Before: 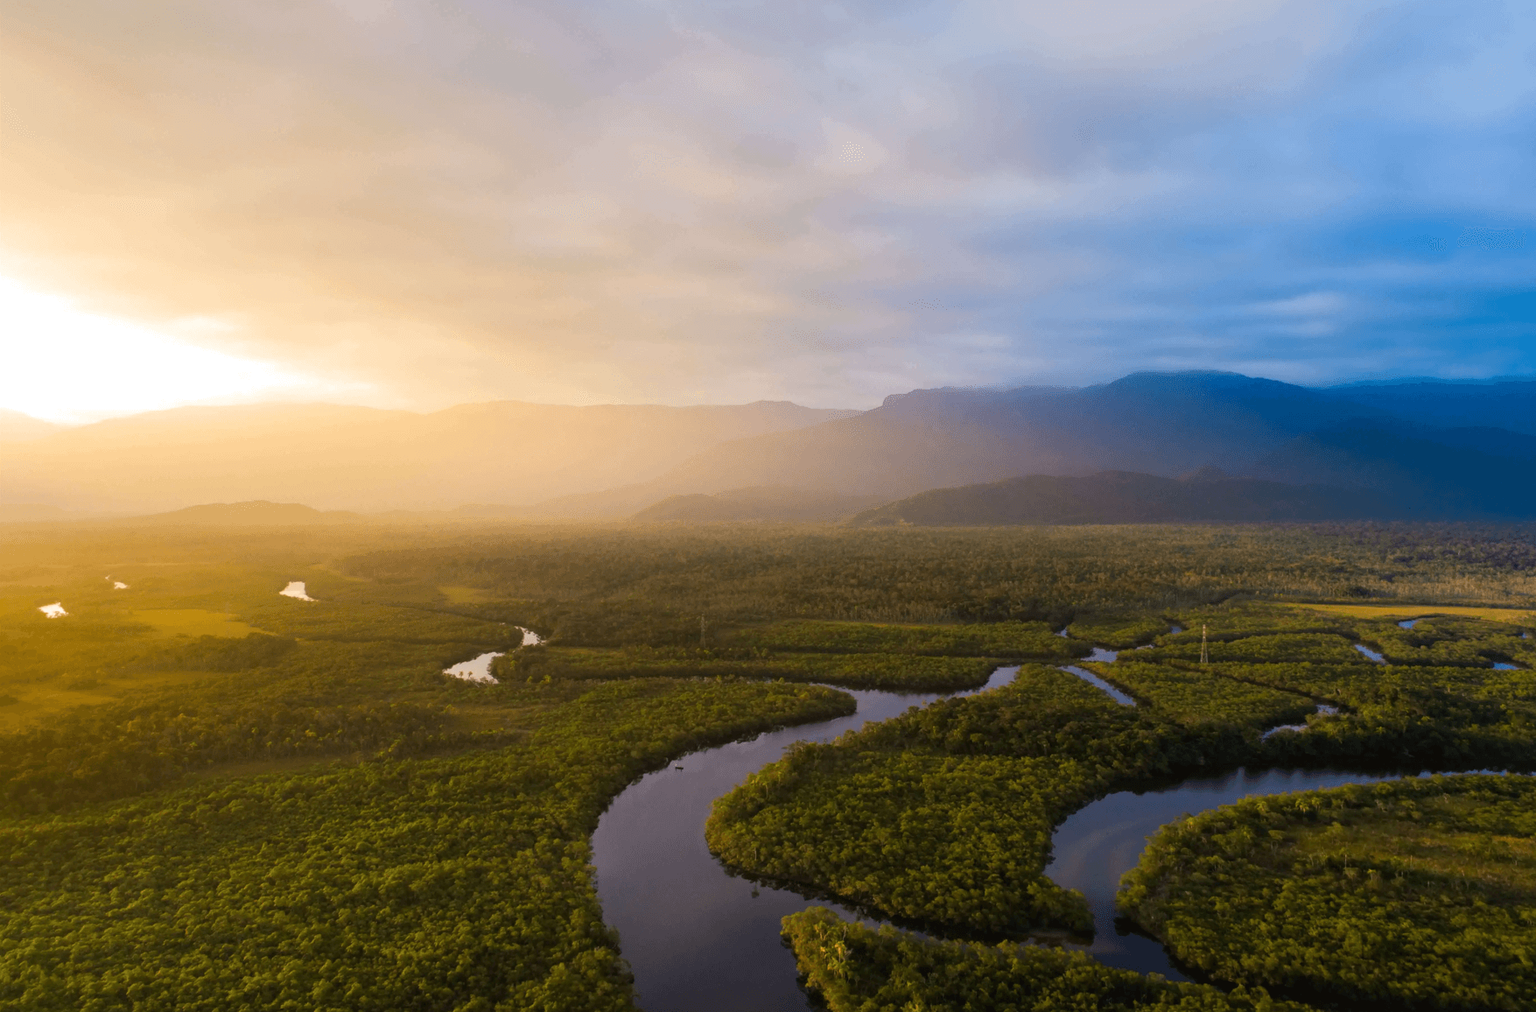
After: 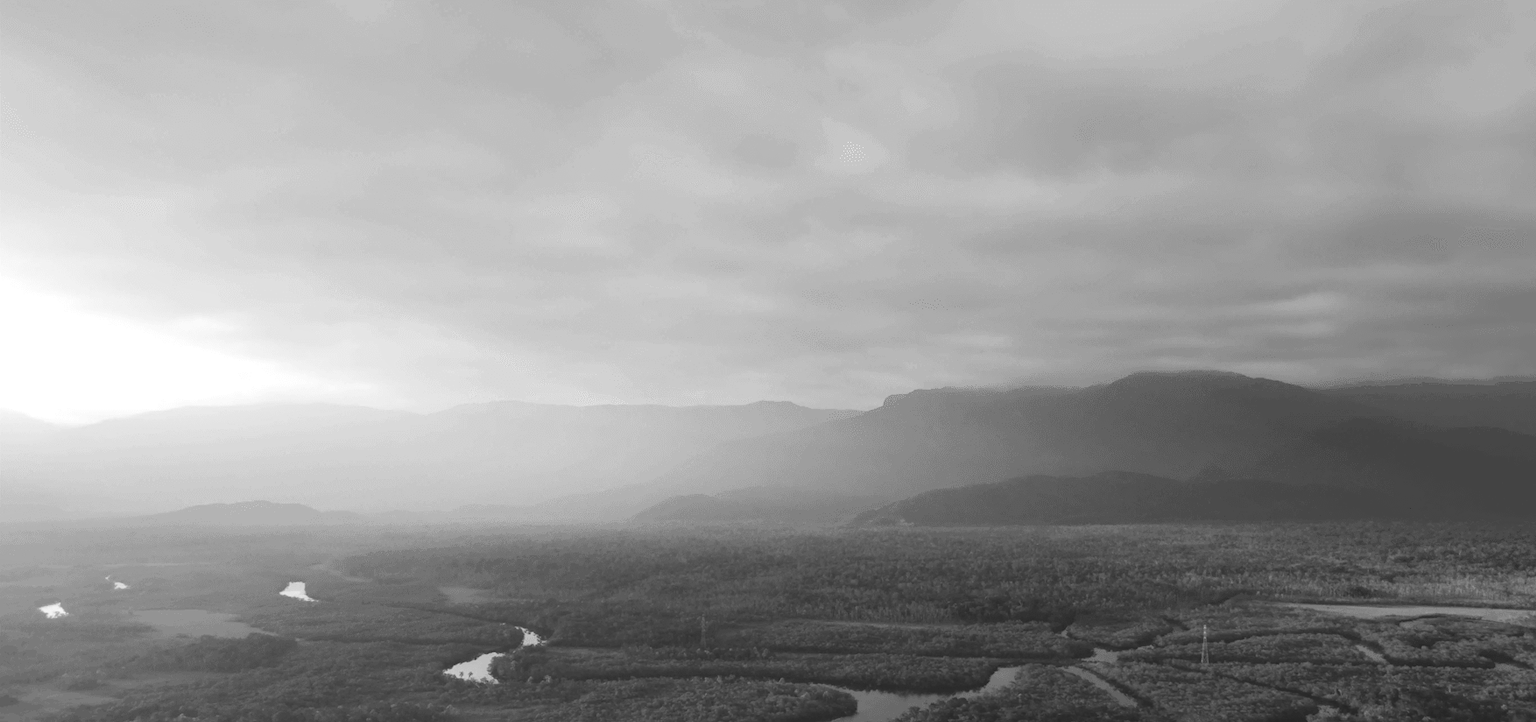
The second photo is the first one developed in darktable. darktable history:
monochrome: on, module defaults
exposure: black level correction -0.015, compensate highlight preservation false
crop: bottom 28.576%
